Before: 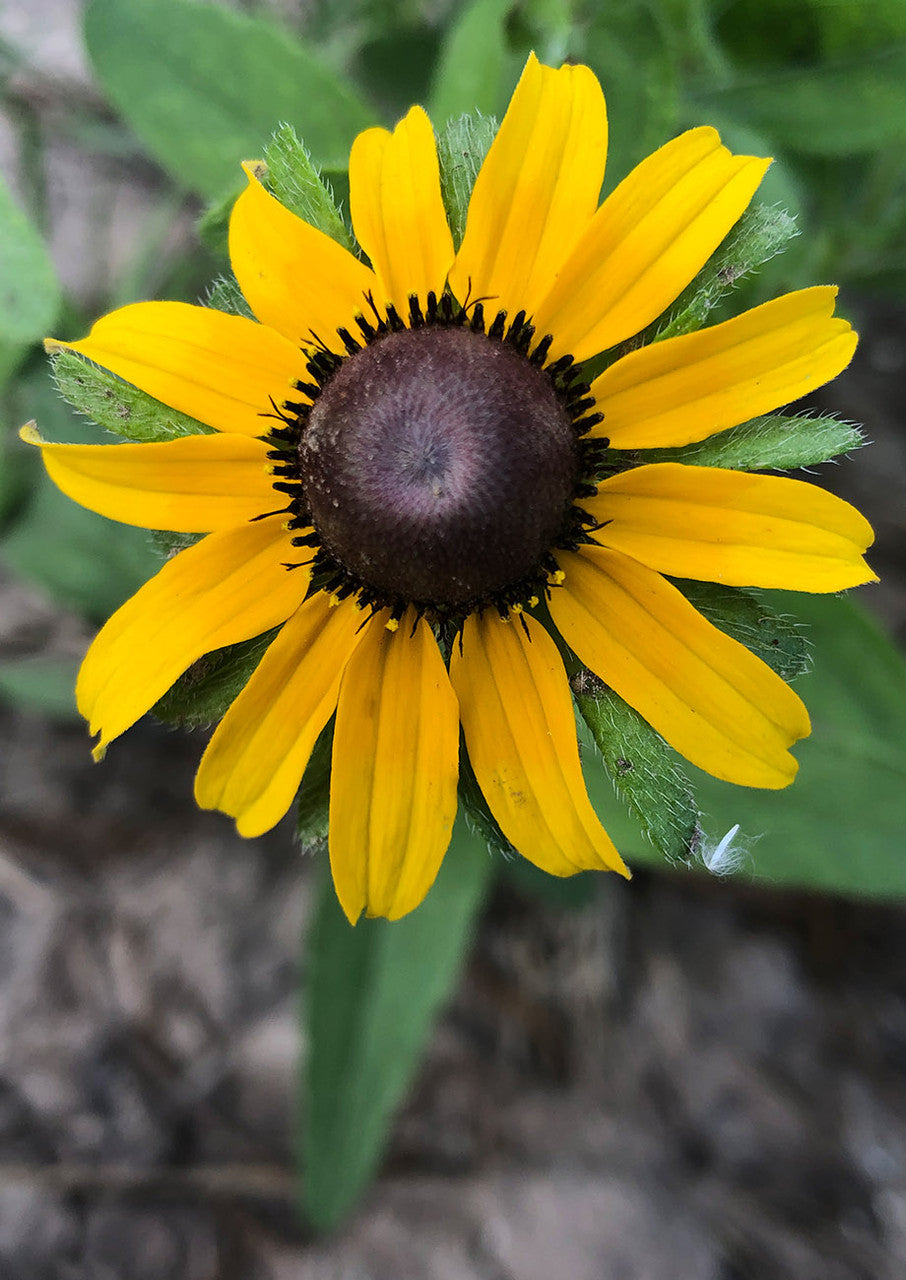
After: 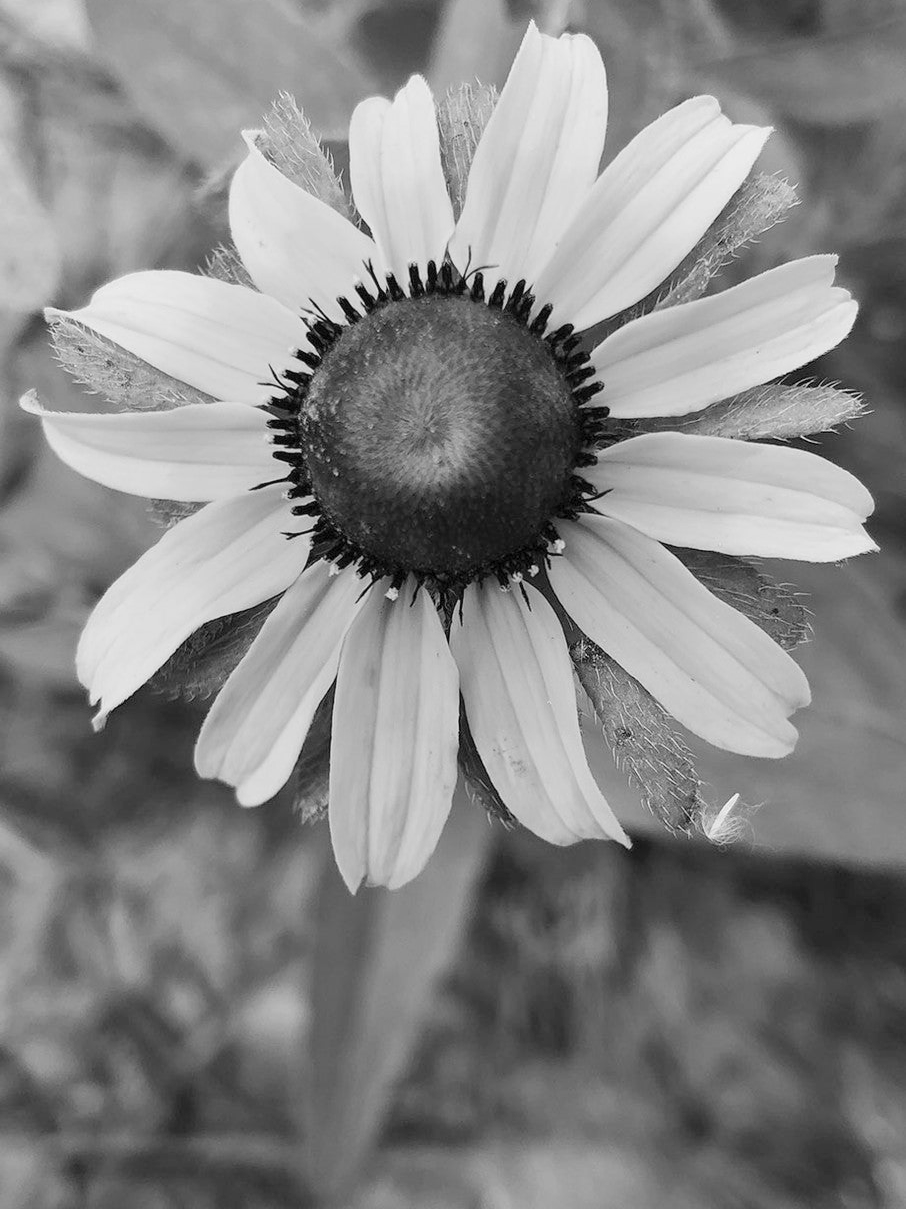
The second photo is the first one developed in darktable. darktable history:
crop and rotate: top 2.479%, bottom 3.018%
monochrome: a 1.94, b -0.638
contrast brightness saturation: brightness 0.18, saturation -0.5
